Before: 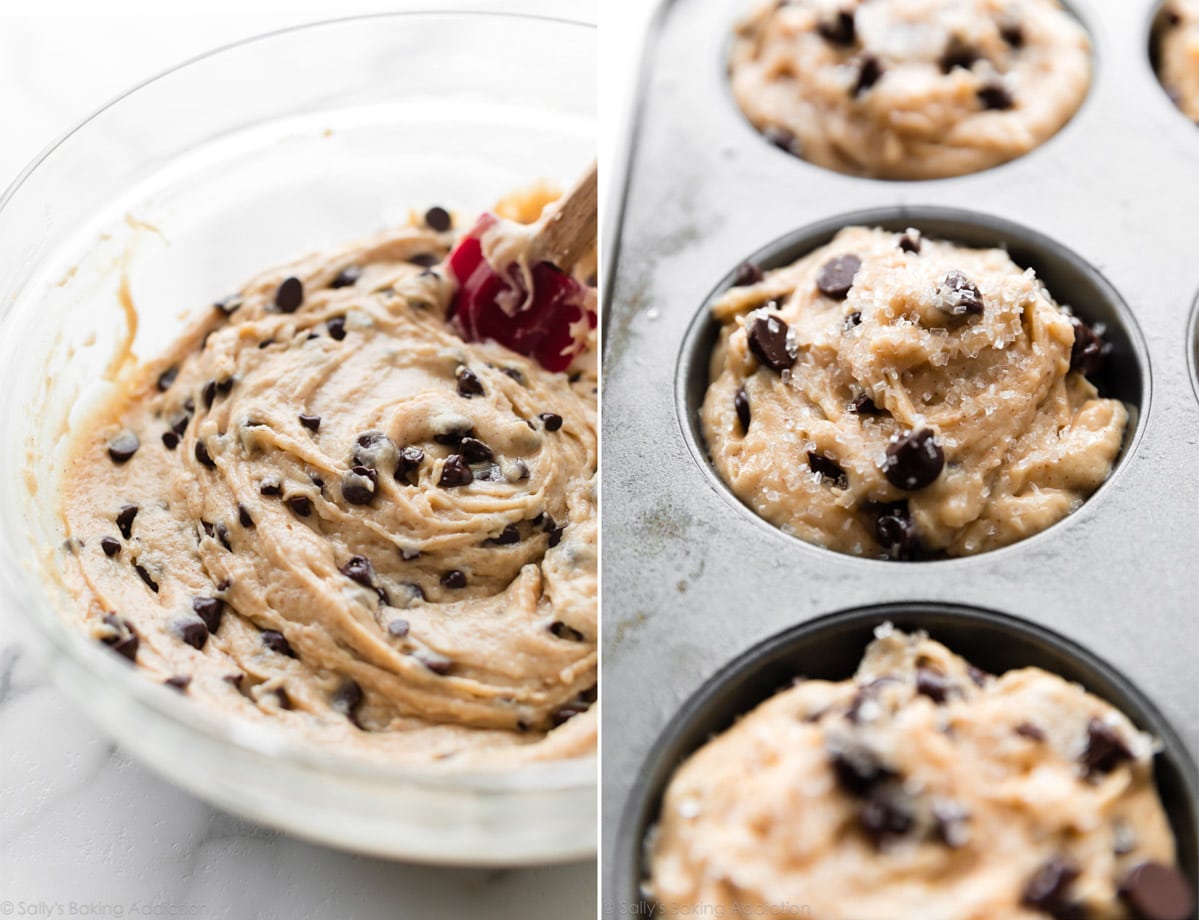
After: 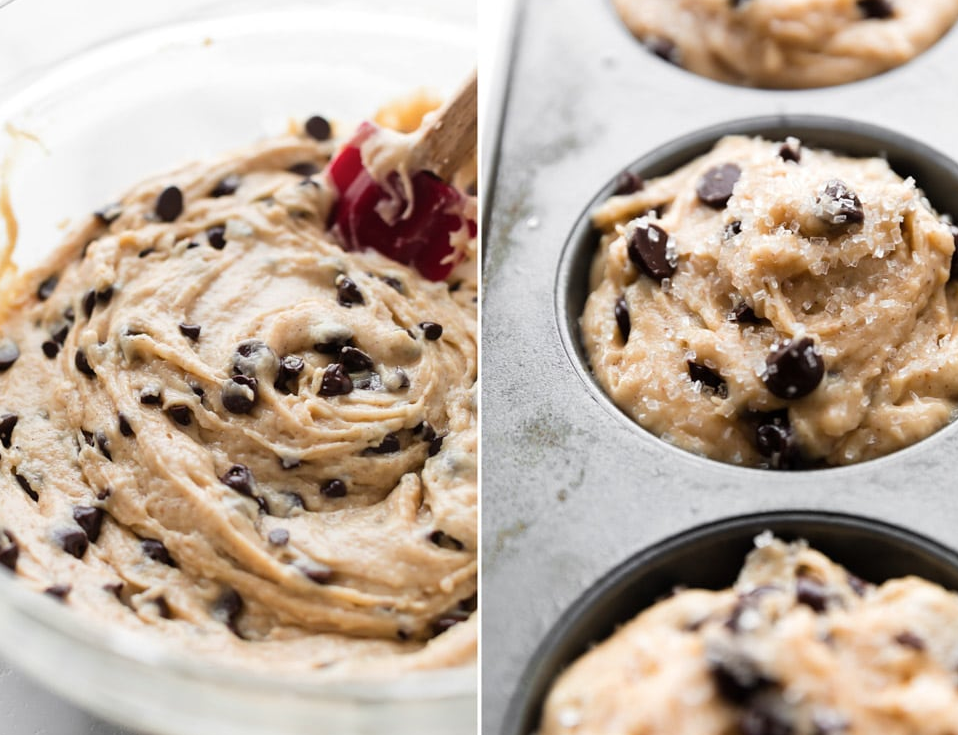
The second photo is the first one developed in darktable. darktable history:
contrast brightness saturation: contrast 0.01, saturation -0.05
crop and rotate: left 10.071%, top 10.071%, right 10.02%, bottom 10.02%
